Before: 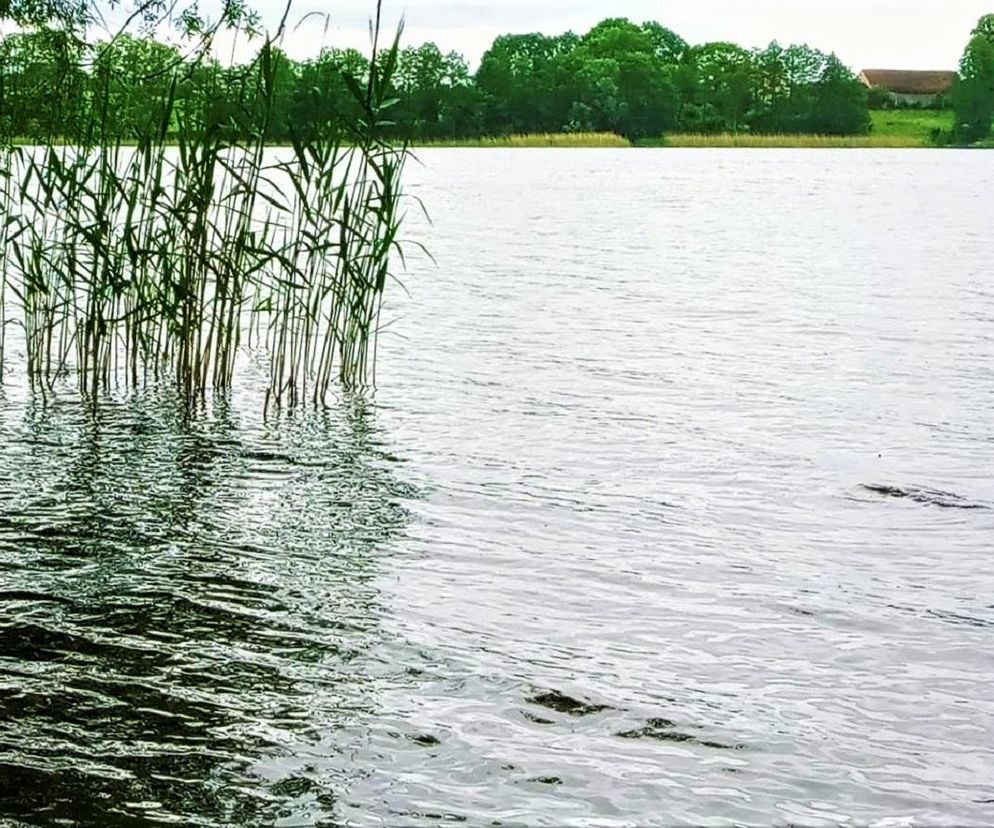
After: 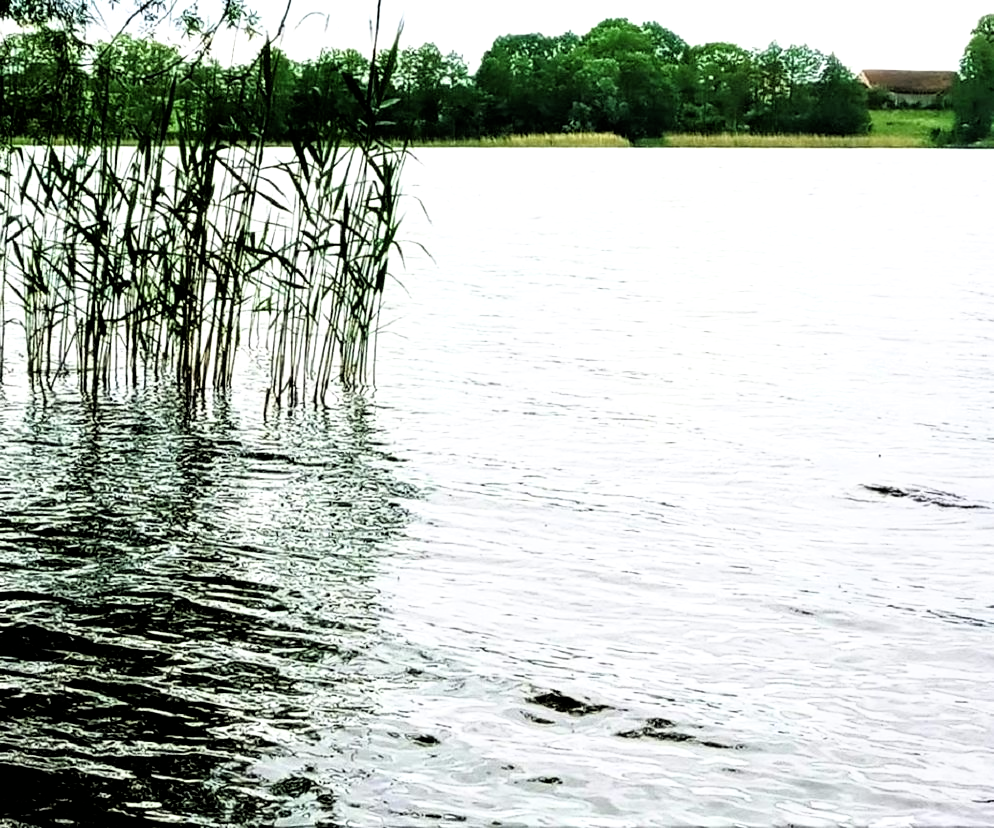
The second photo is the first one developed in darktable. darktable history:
filmic rgb: black relative exposure -3.63 EV, white relative exposure 2.17 EV, hardness 3.63
contrast equalizer: y [[0.5, 0.542, 0.583, 0.625, 0.667, 0.708], [0.5 ×6], [0.5 ×6], [0 ×6], [0 ×6]], mix -0.193
